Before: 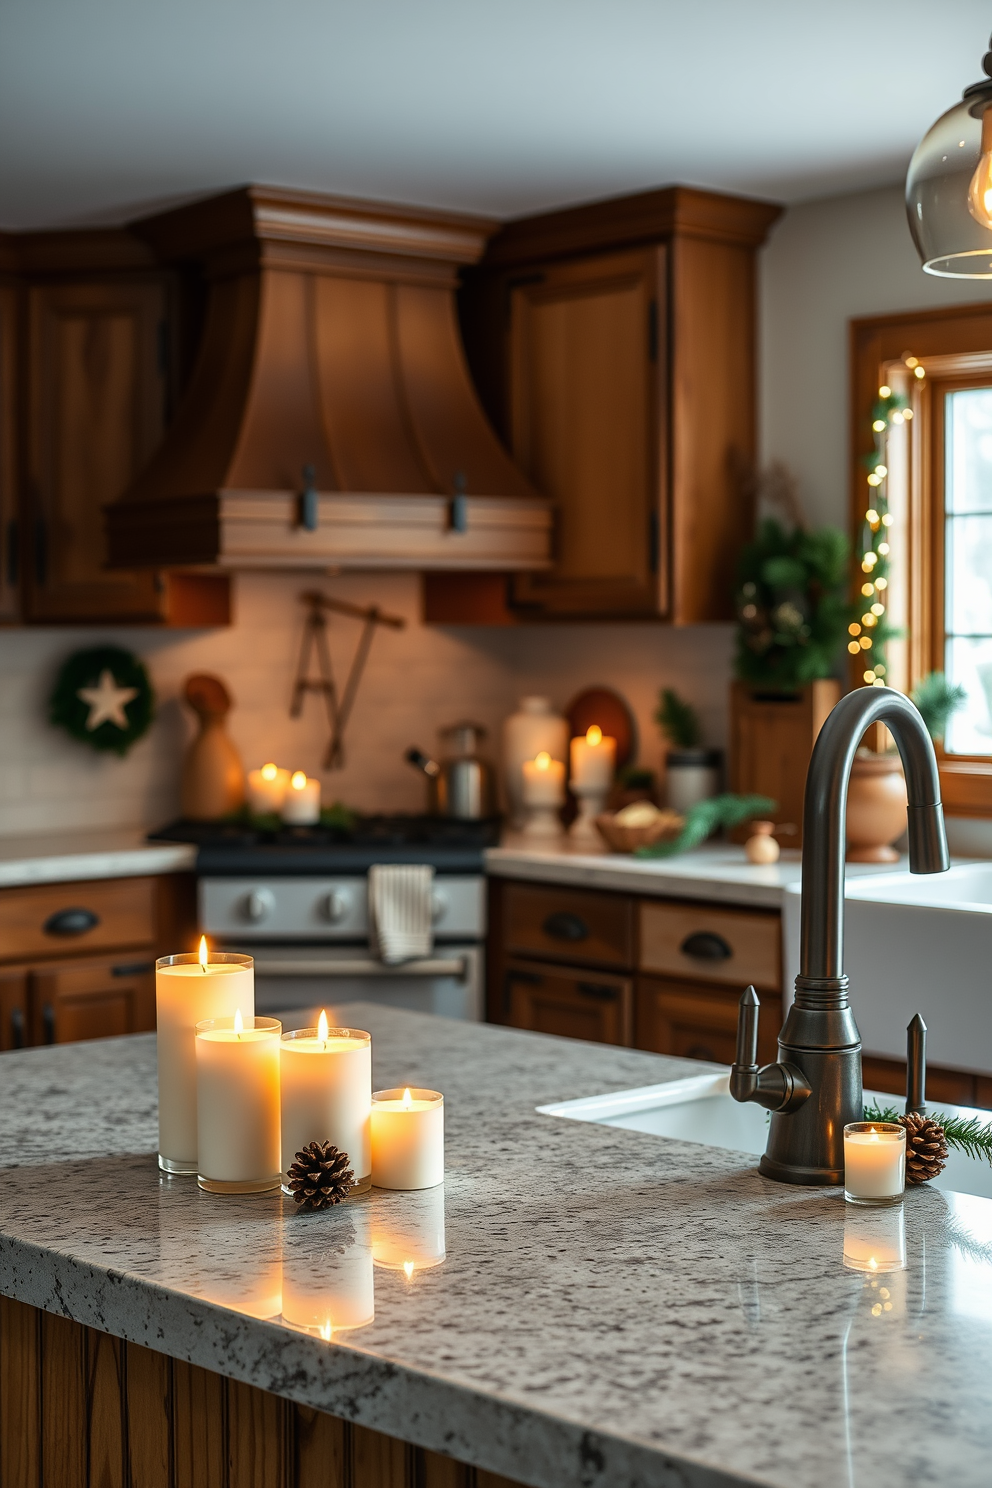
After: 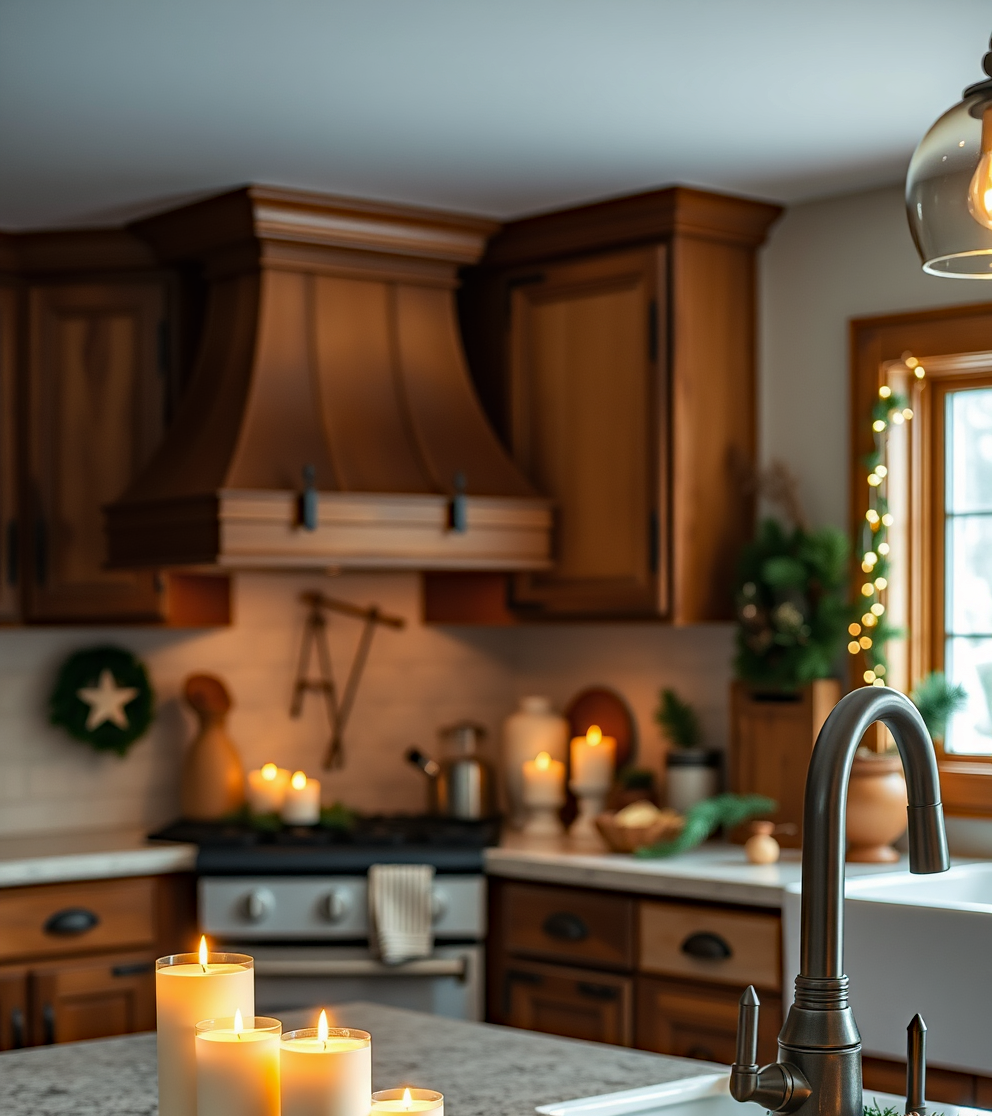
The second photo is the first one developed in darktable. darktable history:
haze removal: compatibility mode true, adaptive false
shadows and highlights: shadows 25.93, highlights -25.95
crop: bottom 24.984%
